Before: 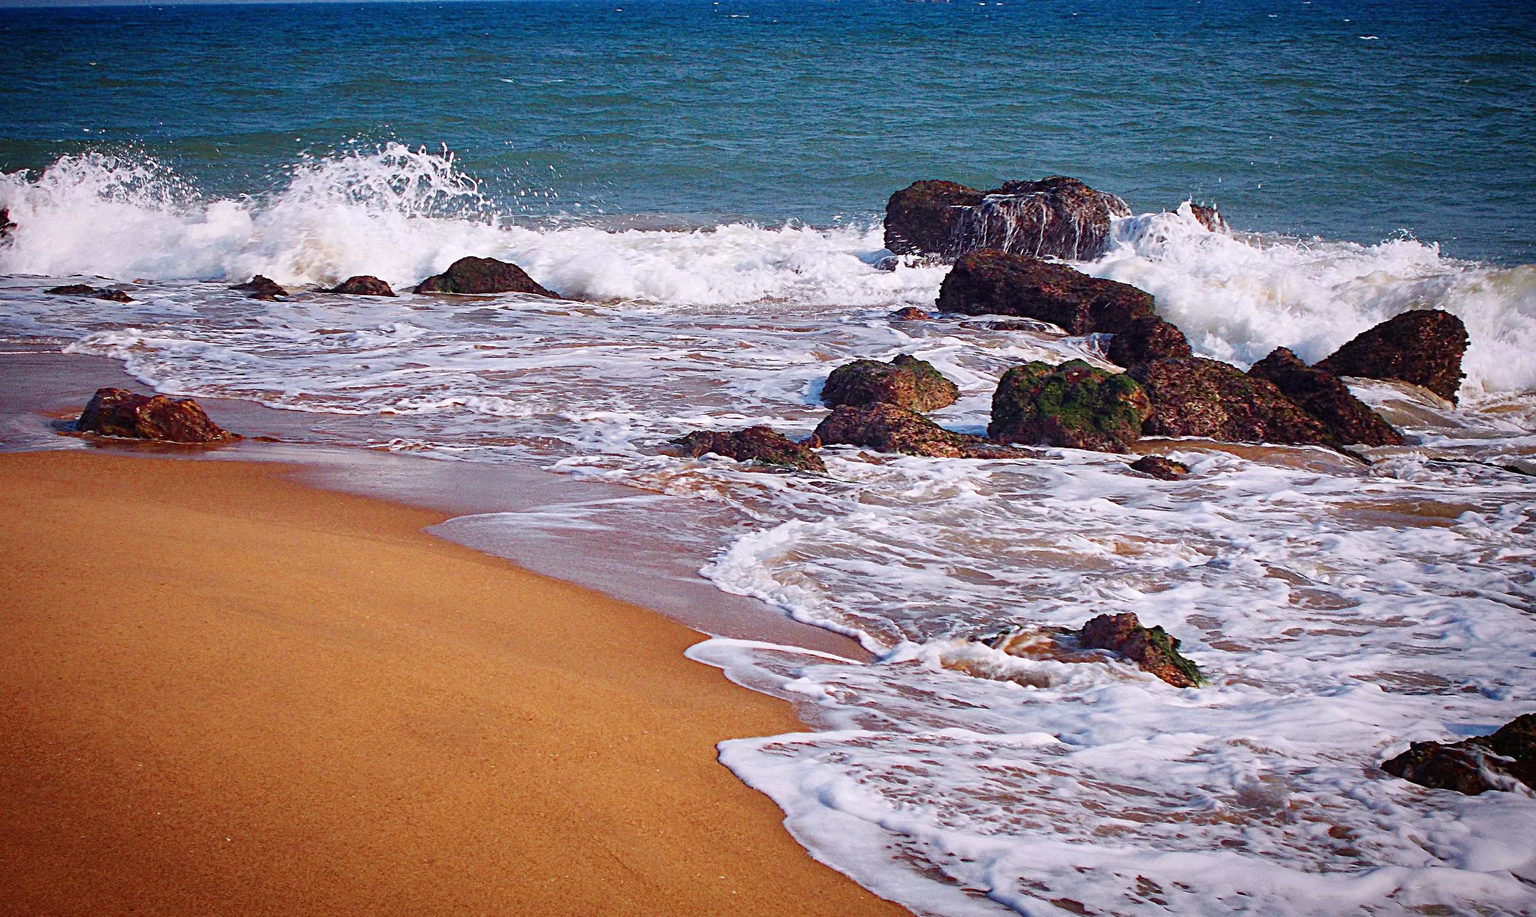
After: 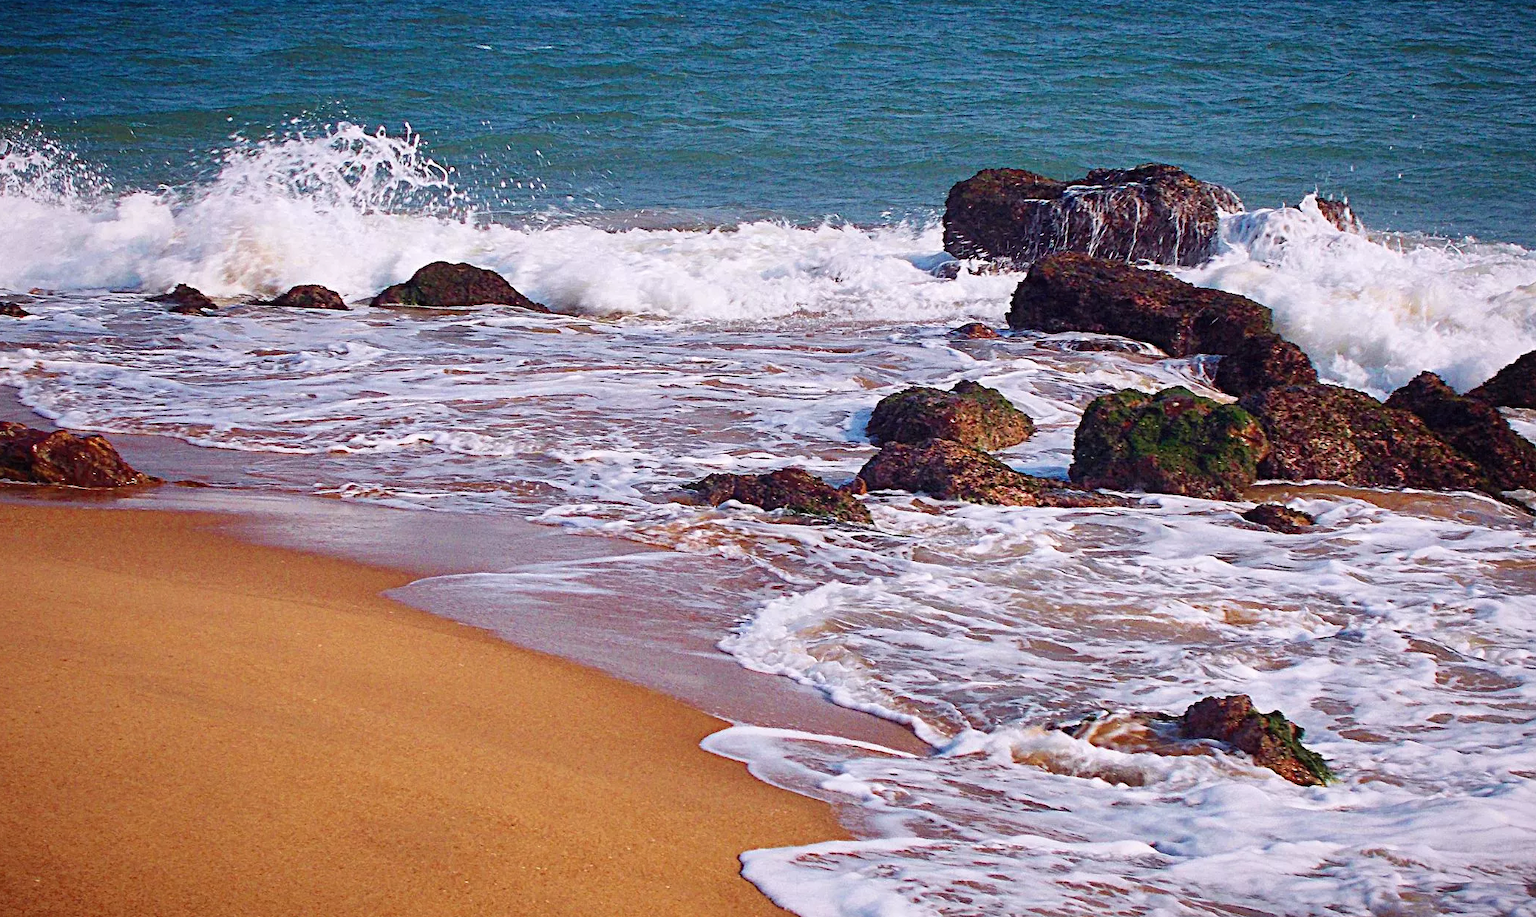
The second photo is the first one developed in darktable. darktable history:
crop and rotate: left 7.196%, top 4.574%, right 10.605%, bottom 13.178%
velvia: strength 15%
